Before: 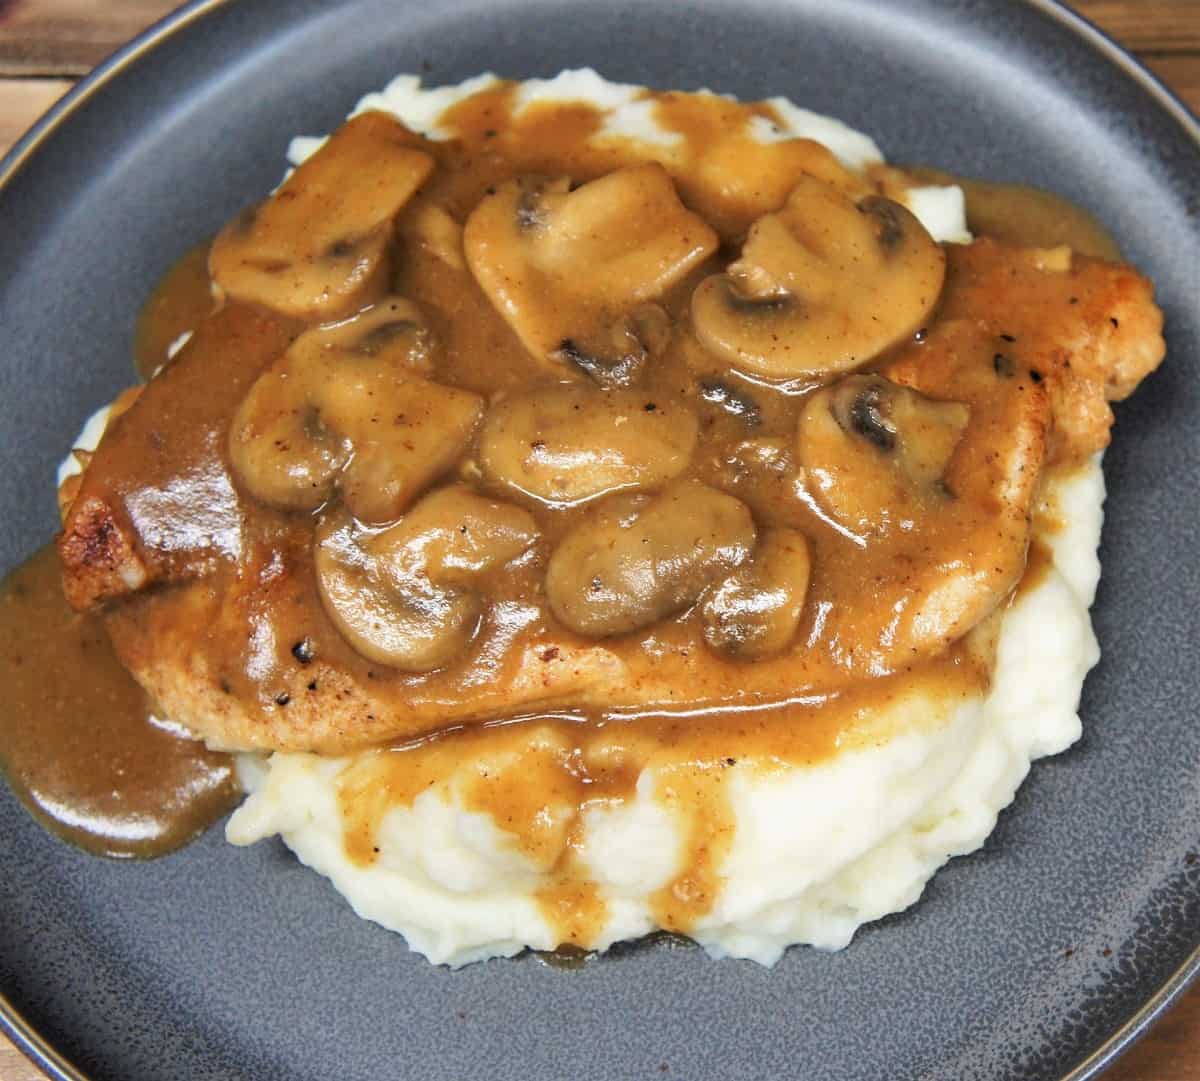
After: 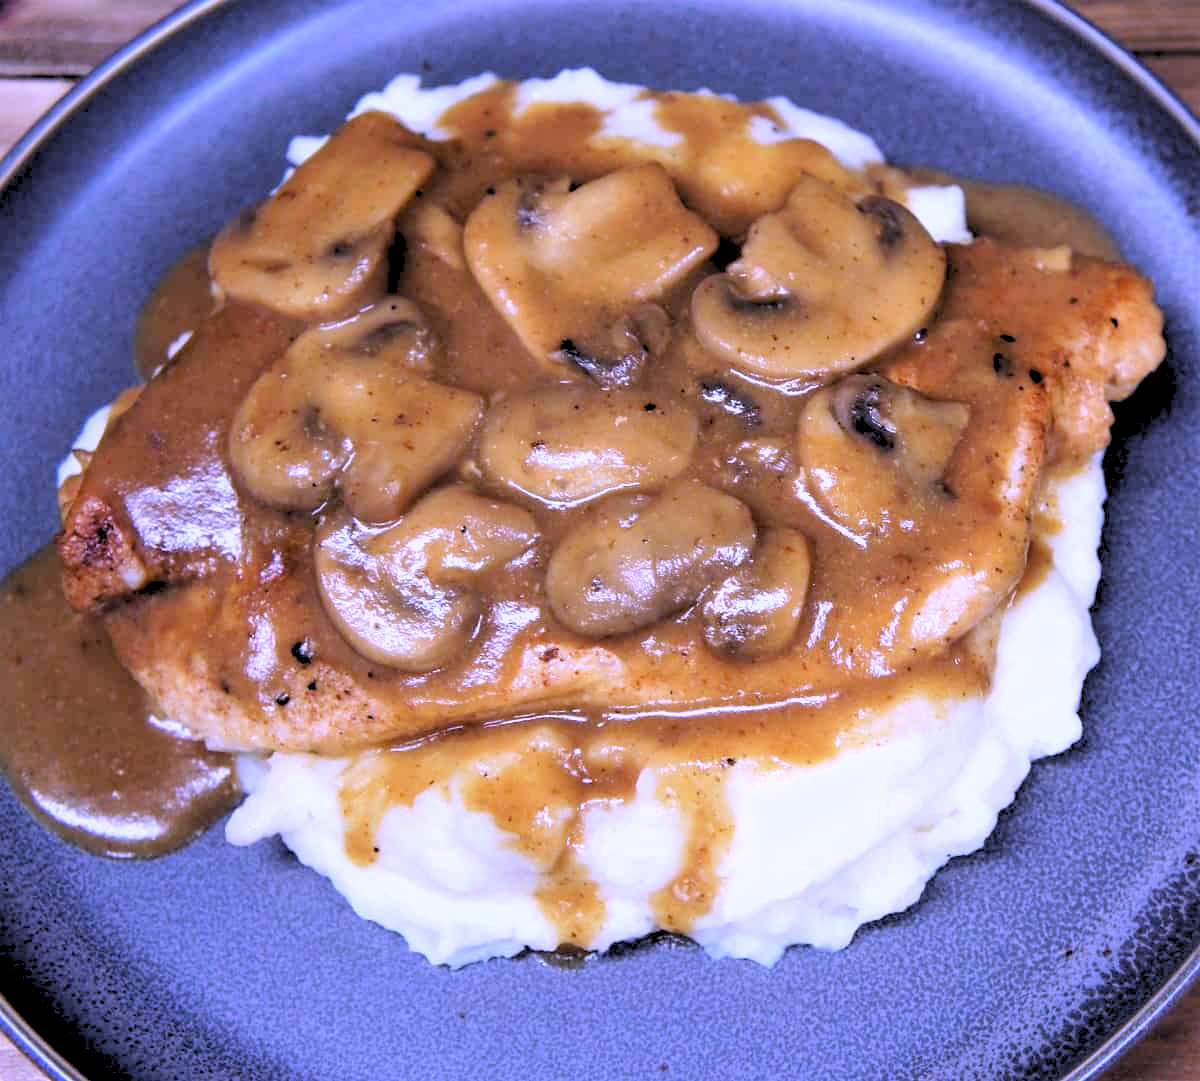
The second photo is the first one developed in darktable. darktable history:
shadows and highlights: shadows 4.1, highlights -17.6, soften with gaussian
rgb levels: levels [[0.029, 0.461, 0.922], [0, 0.5, 1], [0, 0.5, 1]]
fill light: on, module defaults
white balance: red 0.98, blue 1.61
